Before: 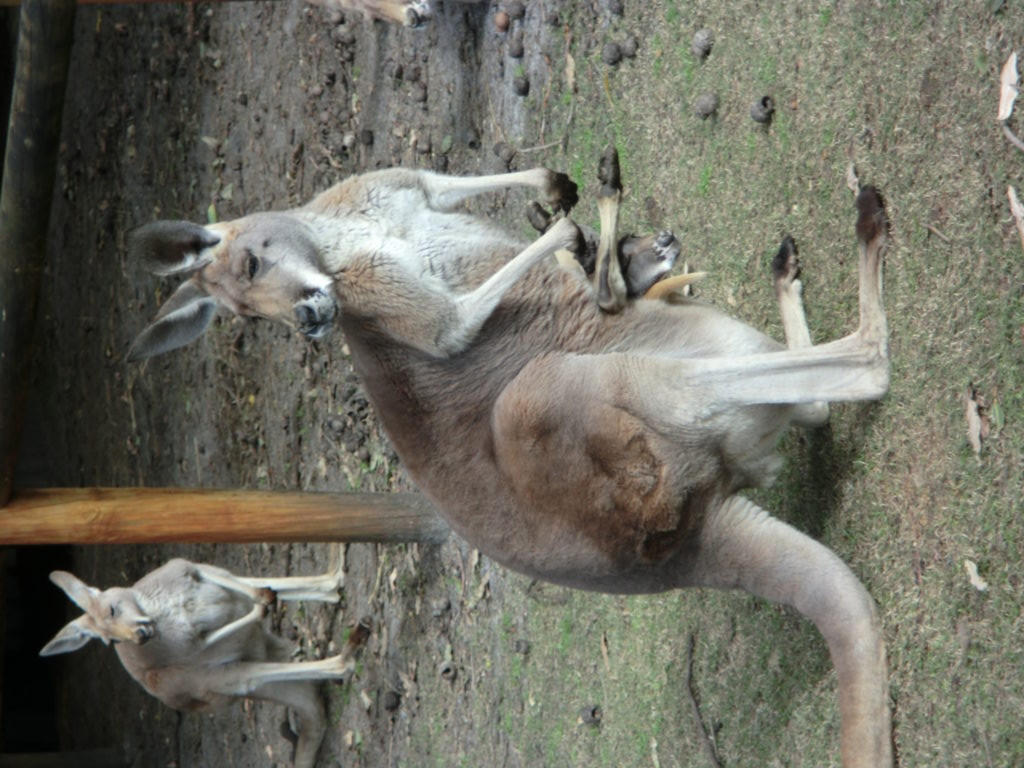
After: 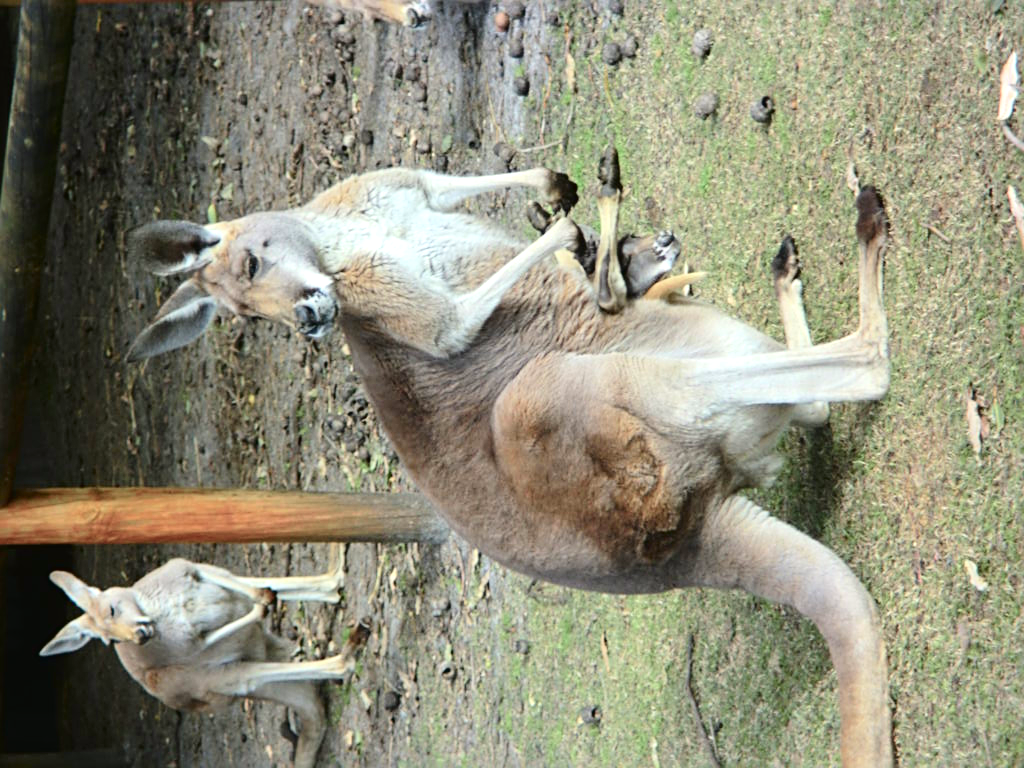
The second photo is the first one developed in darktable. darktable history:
exposure: black level correction 0, exposure 0.499 EV, compensate highlight preservation false
tone curve: curves: ch0 [(0, 0.021) (0.049, 0.044) (0.152, 0.14) (0.328, 0.357) (0.473, 0.529) (0.641, 0.705) (0.868, 0.887) (1, 0.969)]; ch1 [(0, 0) (0.322, 0.328) (0.43, 0.425) (0.474, 0.466) (0.502, 0.503) (0.522, 0.526) (0.564, 0.591) (0.602, 0.632) (0.677, 0.701) (0.859, 0.885) (1, 1)]; ch2 [(0, 0) (0.33, 0.301) (0.447, 0.44) (0.502, 0.505) (0.535, 0.554) (0.565, 0.598) (0.618, 0.629) (1, 1)], color space Lab, independent channels, preserve colors none
sharpen: radius 2.748
